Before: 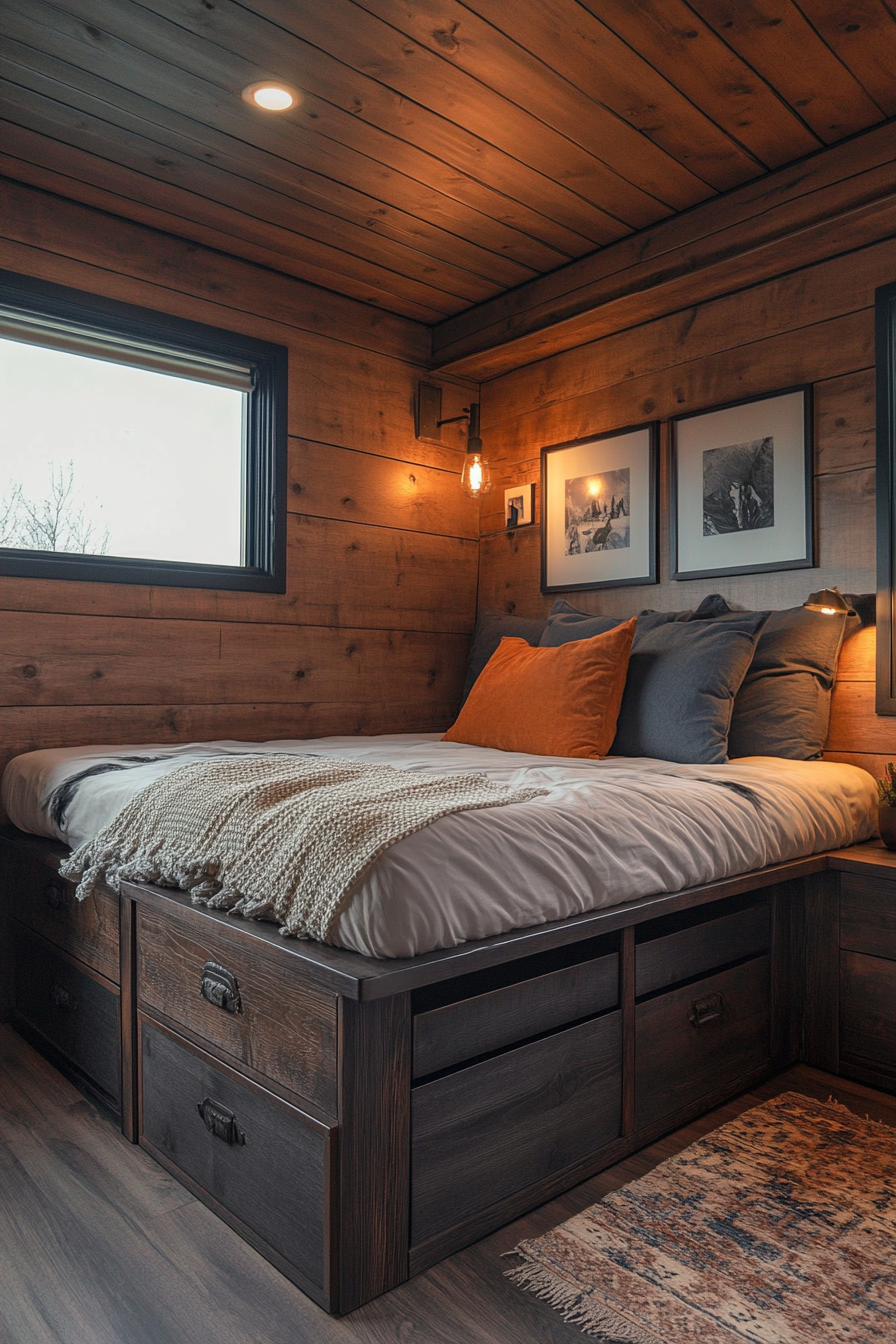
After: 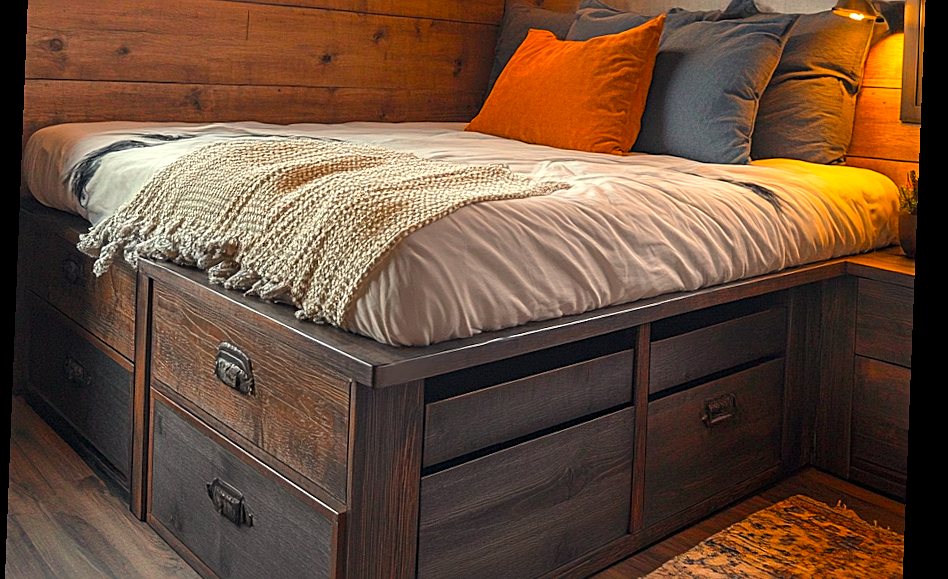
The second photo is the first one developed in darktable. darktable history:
exposure: exposure 0.648 EV, compensate highlight preservation false
crop: top 45.551%, bottom 12.262%
white balance: red 1.045, blue 0.932
rotate and perspective: rotation 2.27°, automatic cropping off
sharpen: on, module defaults
color balance rgb: linear chroma grading › global chroma 15%, perceptual saturation grading › global saturation 30%
